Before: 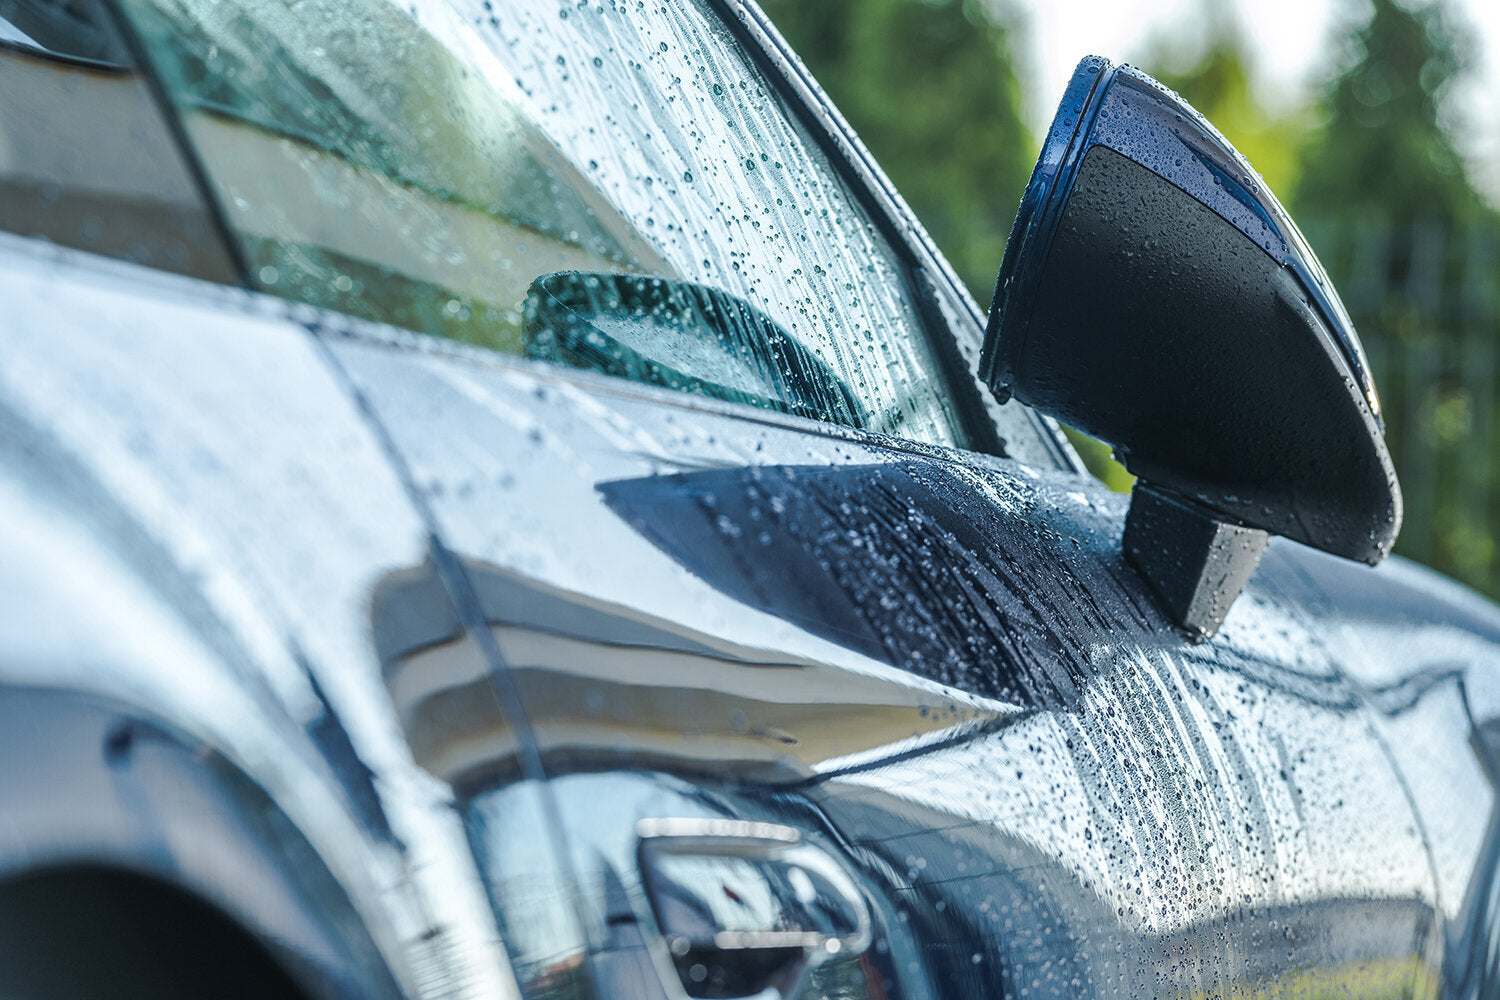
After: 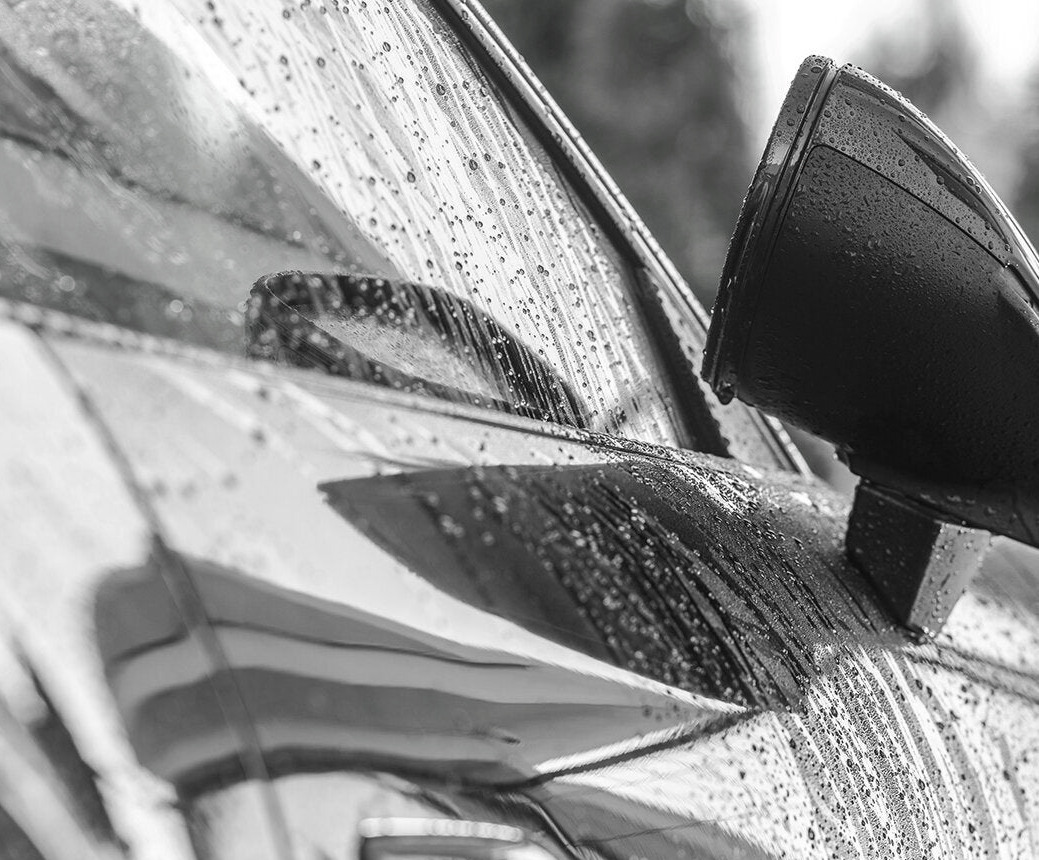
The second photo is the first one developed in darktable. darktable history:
color zones: curves: ch0 [(0, 0.65) (0.096, 0.644) (0.221, 0.539) (0.429, 0.5) (0.571, 0.5) (0.714, 0.5) (0.857, 0.5) (1, 0.65)]; ch1 [(0, 0.5) (0.143, 0.5) (0.257, -0.002) (0.429, 0.04) (0.571, -0.001) (0.714, -0.015) (0.857, 0.024) (1, 0.5)]
crop: left 18.479%, right 12.2%, bottom 13.971%
